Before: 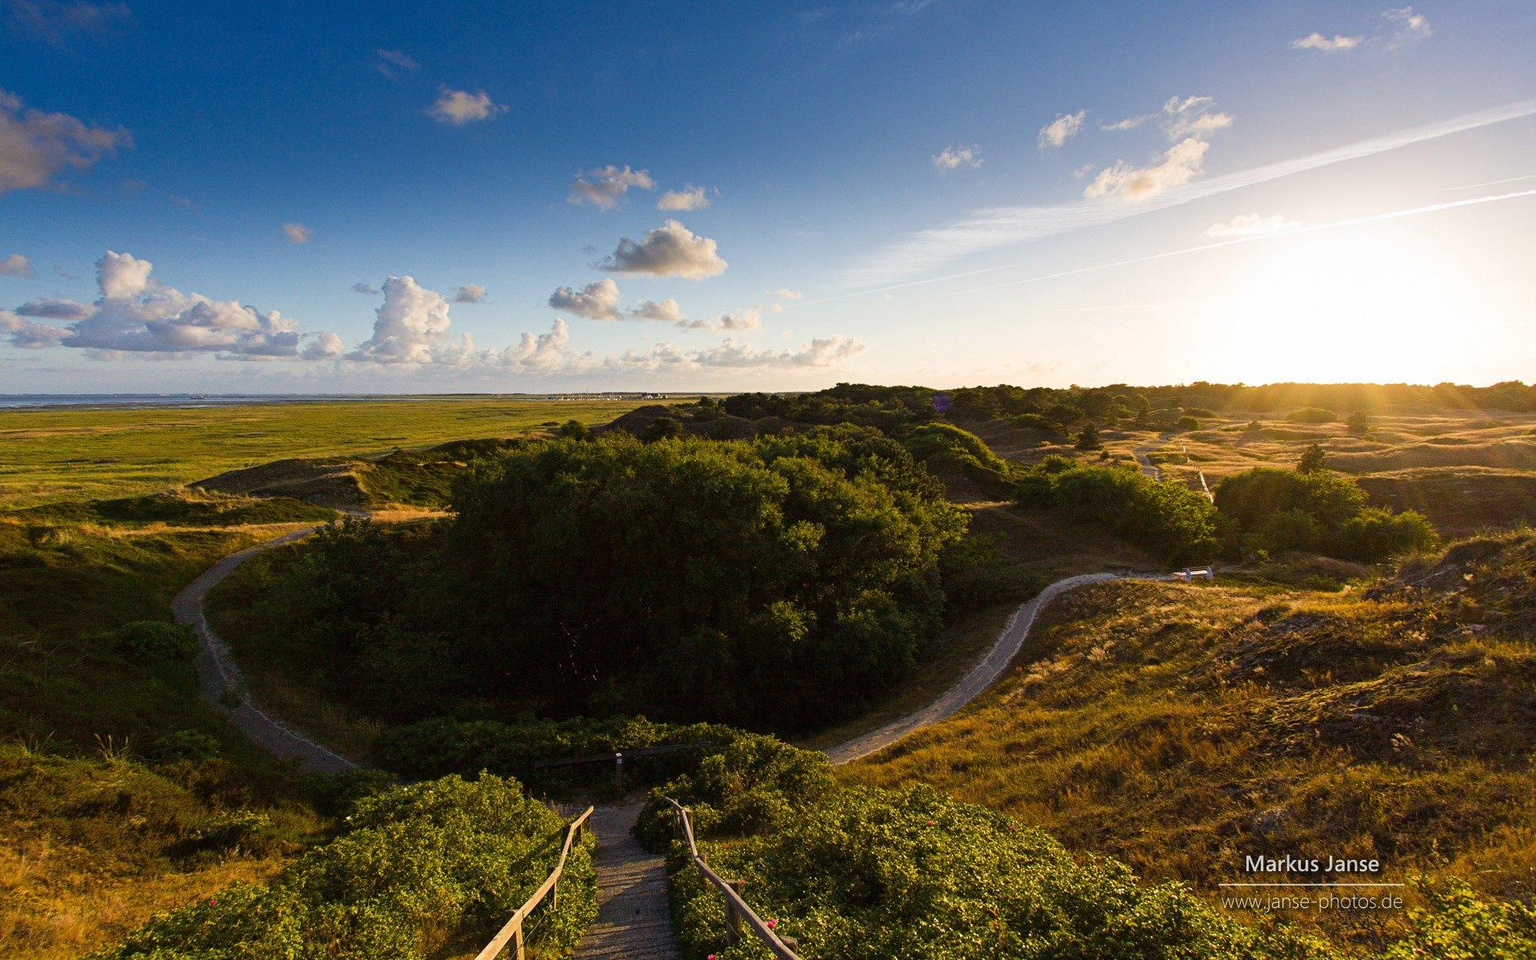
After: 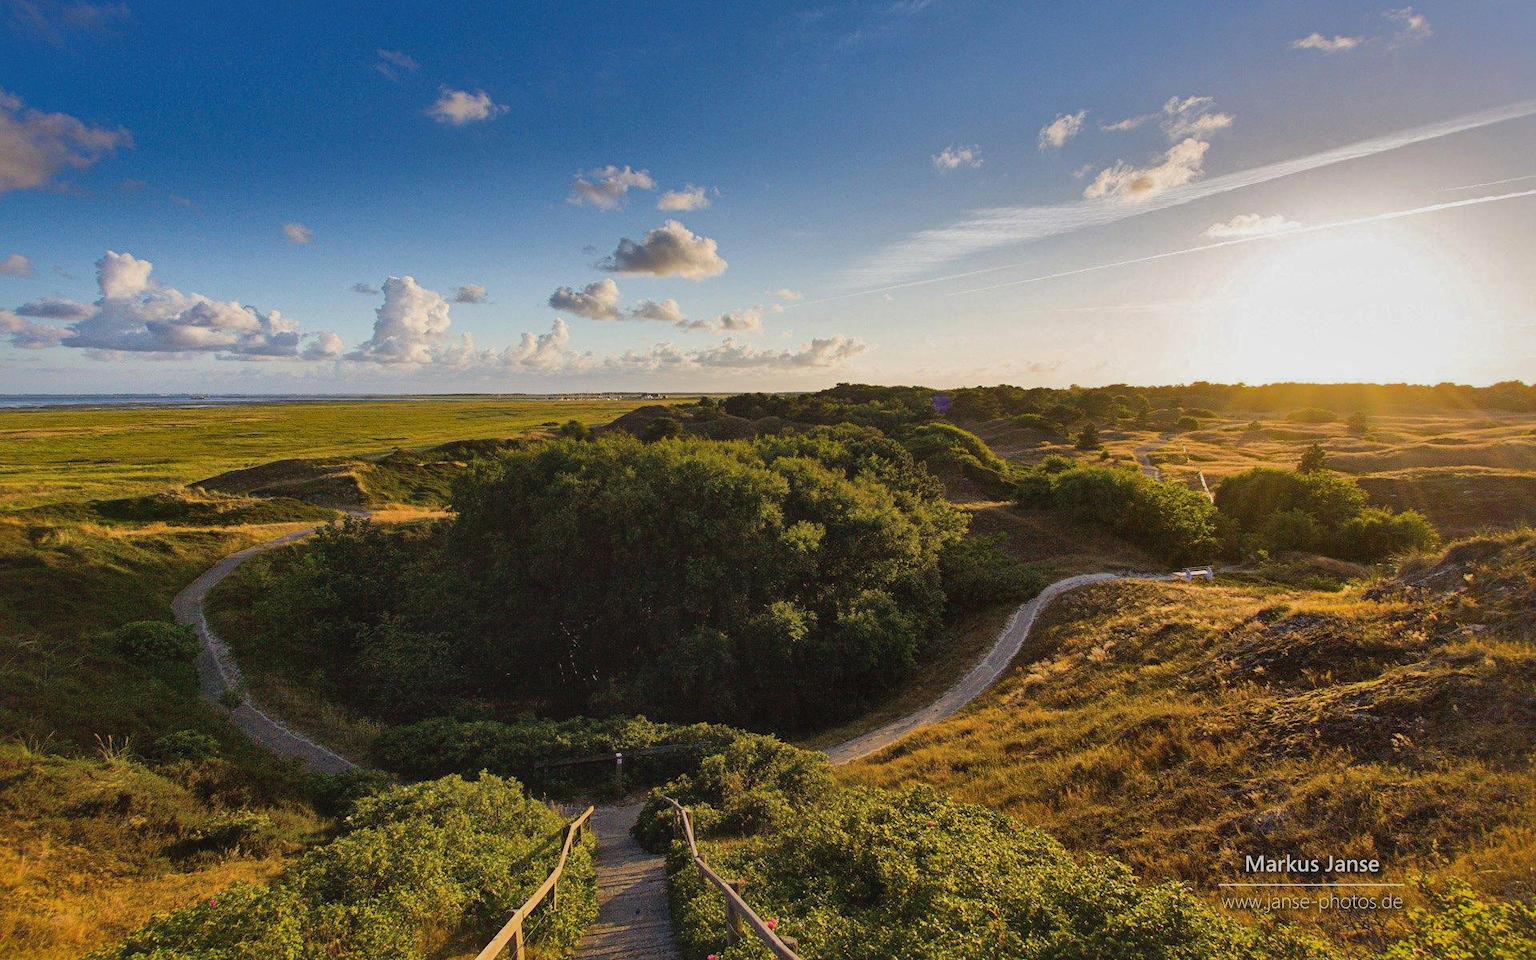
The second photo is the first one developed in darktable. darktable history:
local contrast: mode bilateral grid, contrast 20, coarseness 100, detail 150%, midtone range 0.2
contrast brightness saturation: contrast -0.11
base curve: curves: ch0 [(0, 0) (0.283, 0.295) (1, 1)], preserve colors none
shadows and highlights: shadows 40, highlights -60
